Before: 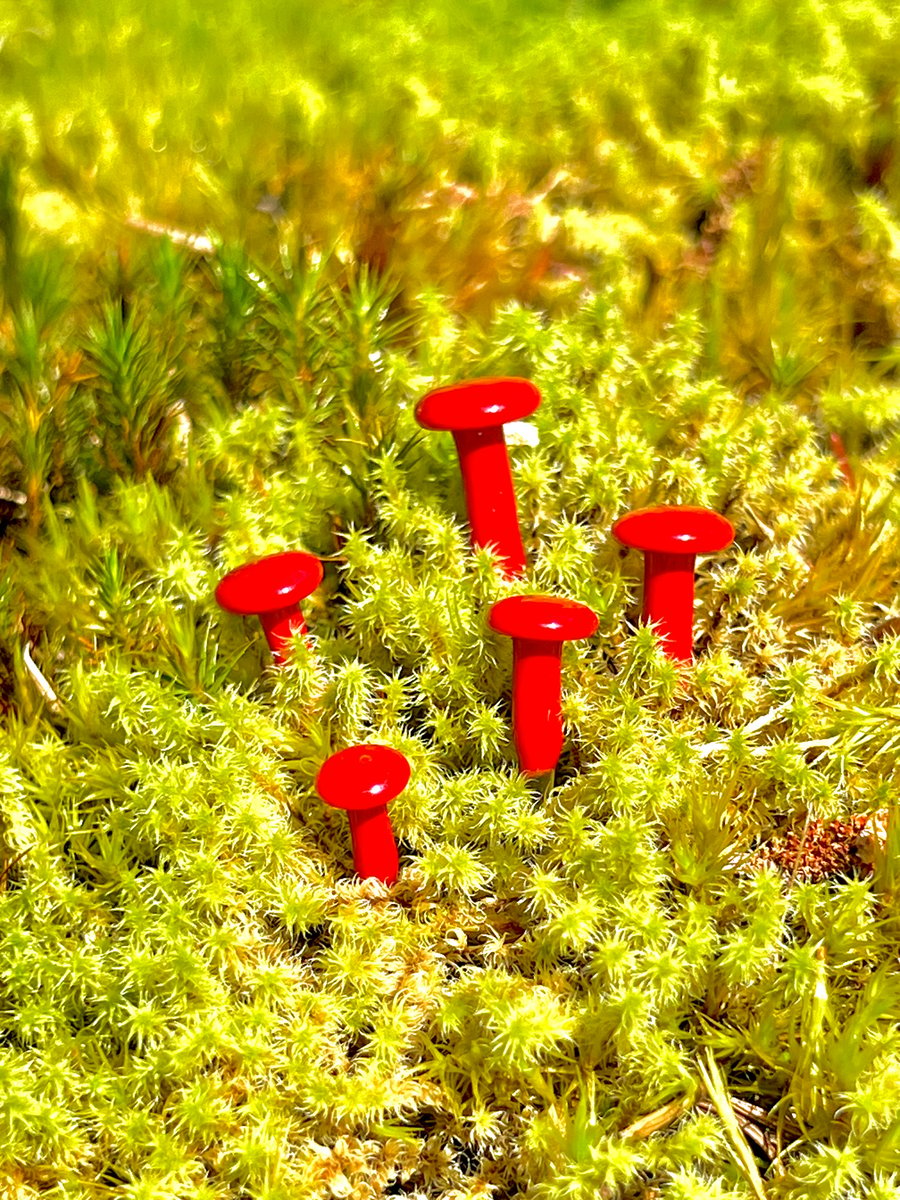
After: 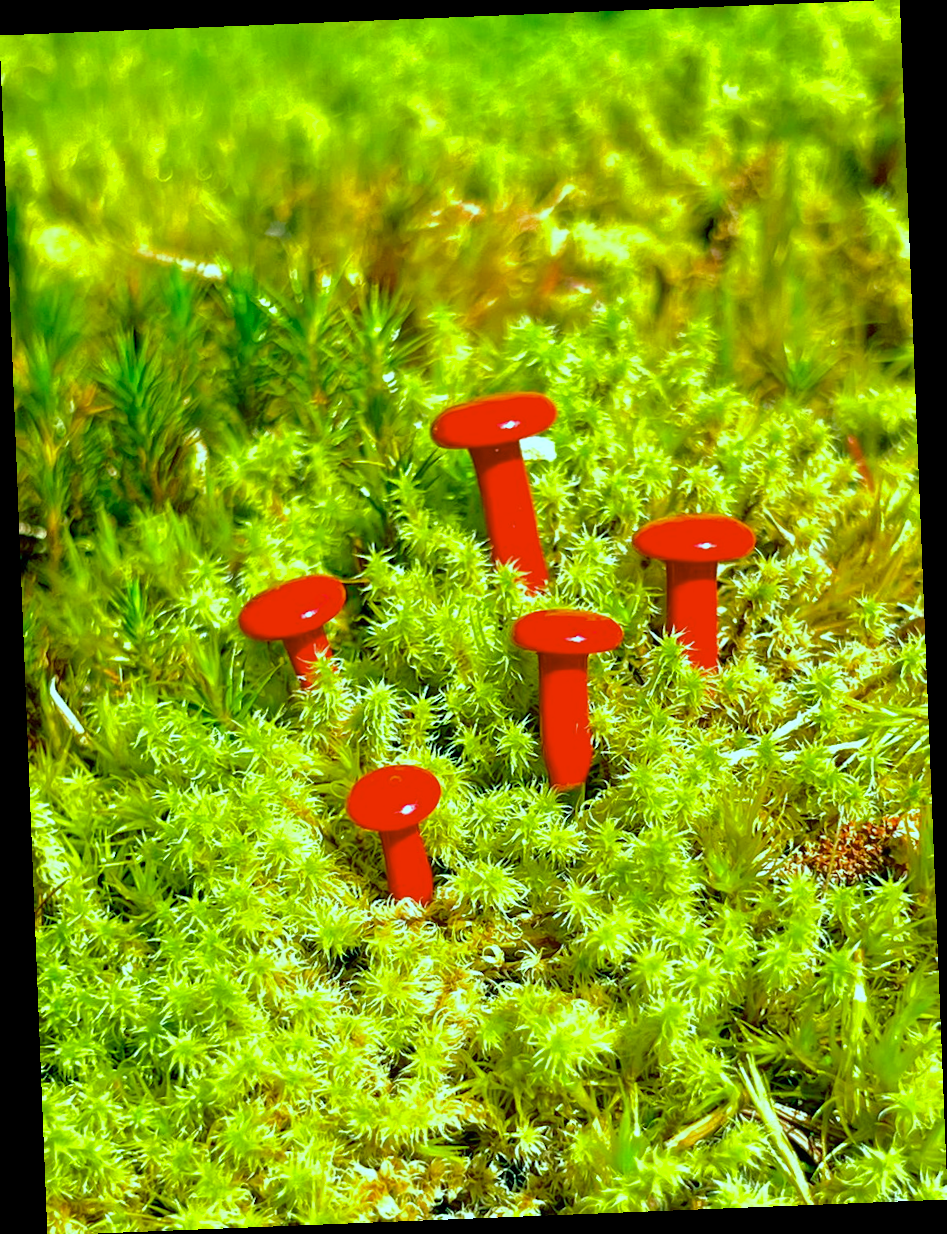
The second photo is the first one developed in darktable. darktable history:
color balance rgb: shadows lift › chroma 11.71%, shadows lift › hue 133.46°, power › chroma 2.15%, power › hue 166.83°, highlights gain › chroma 4%, highlights gain › hue 200.2°, perceptual saturation grading › global saturation 18.05%
rotate and perspective: rotation -2.29°, automatic cropping off
